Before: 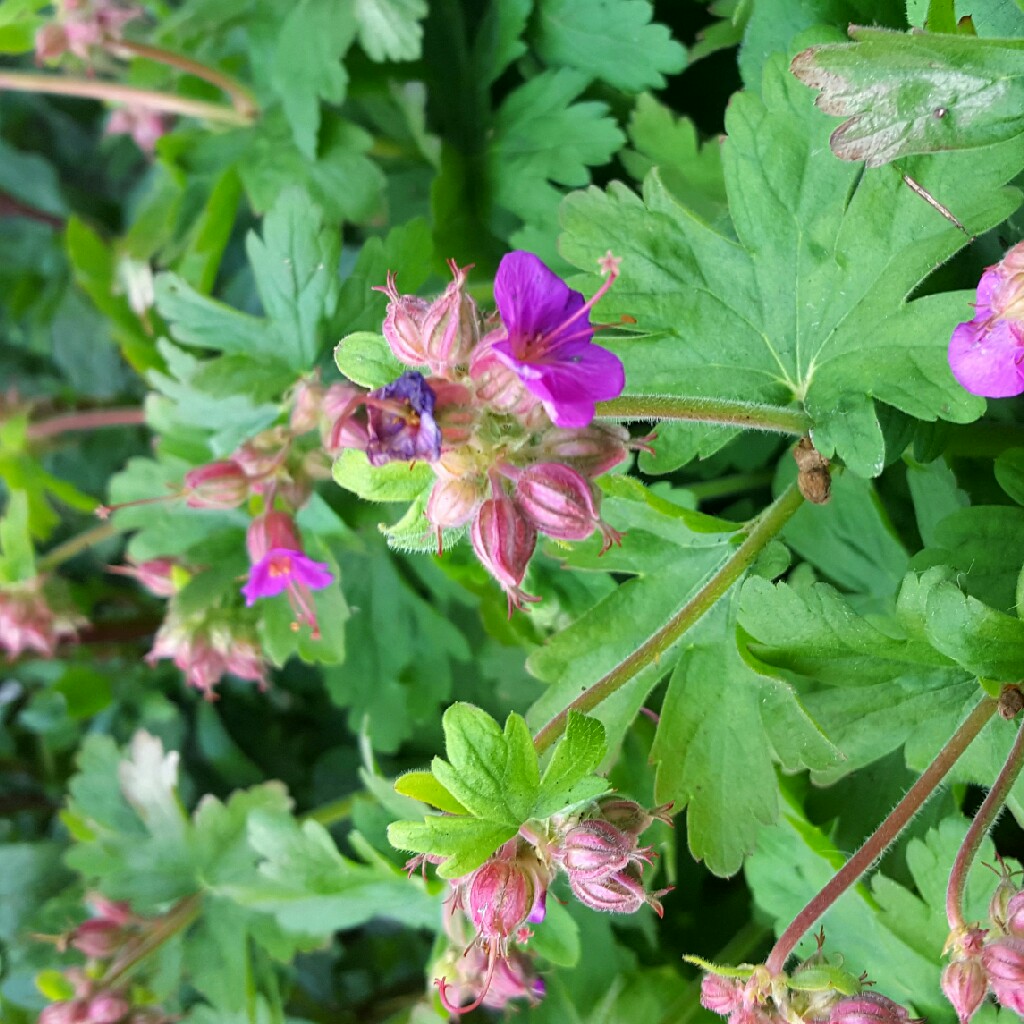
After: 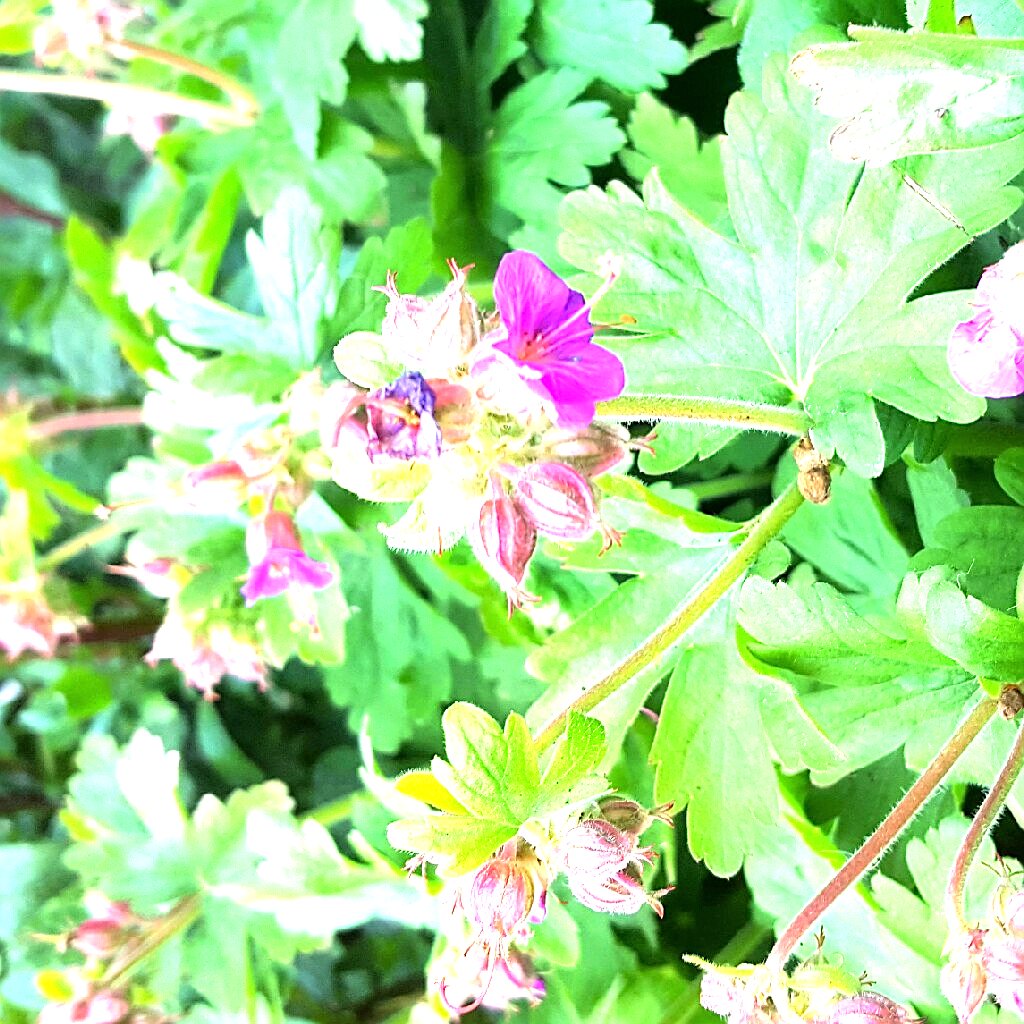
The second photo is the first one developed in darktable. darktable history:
exposure: black level correction 0, exposure 1.199 EV, compensate highlight preservation false
tone equalizer: -8 EV -0.727 EV, -7 EV -0.707 EV, -6 EV -0.635 EV, -5 EV -0.362 EV, -3 EV 0.403 EV, -2 EV 0.6 EV, -1 EV 0.692 EV, +0 EV 0.738 EV
sharpen: on, module defaults
